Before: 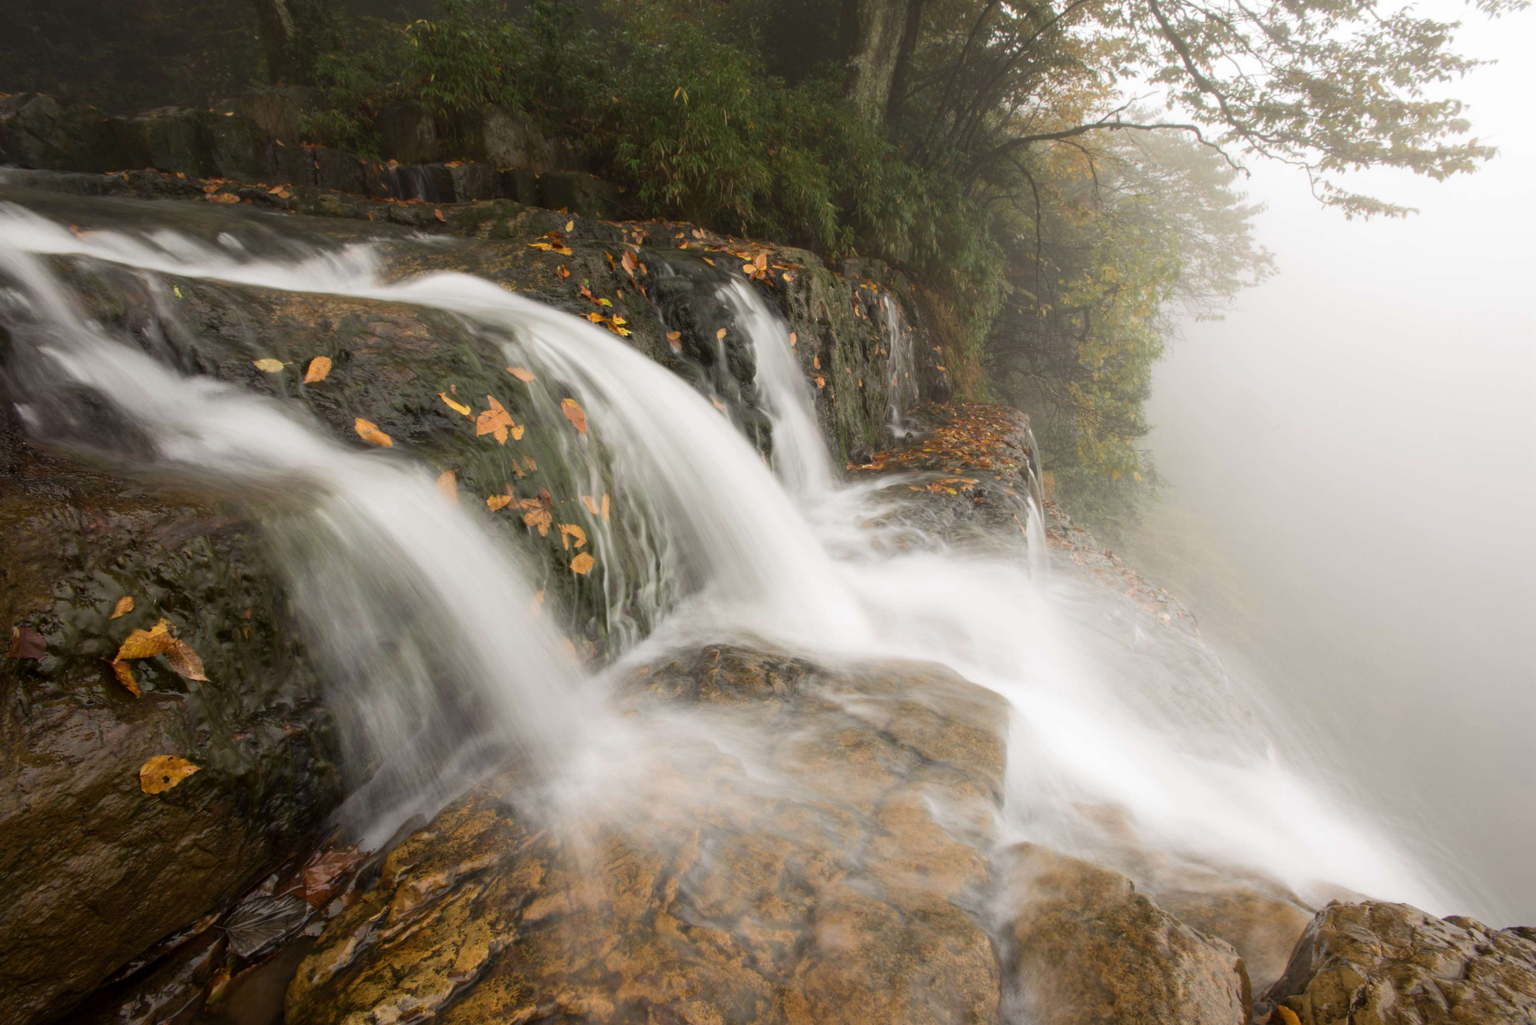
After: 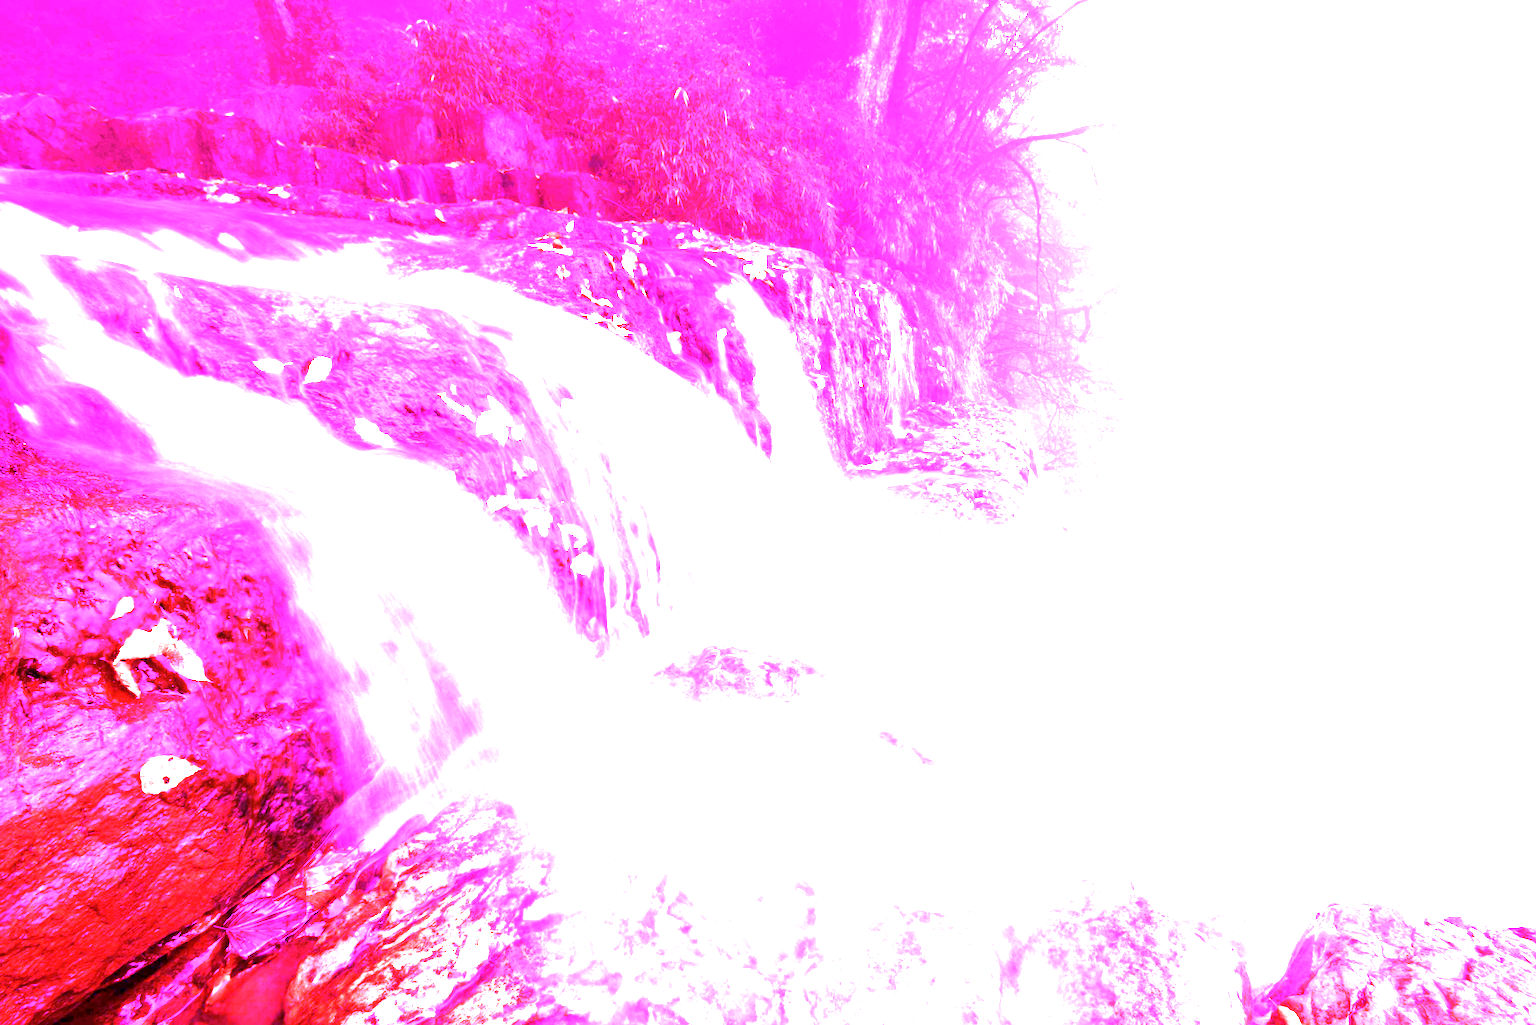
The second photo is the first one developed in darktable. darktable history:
color calibration: illuminant custom, x 0.348, y 0.366, temperature 4940.58 K
tone equalizer: -7 EV 0.13 EV, smoothing diameter 25%, edges refinement/feathering 10, preserve details guided filter
white balance: red 8, blue 8
